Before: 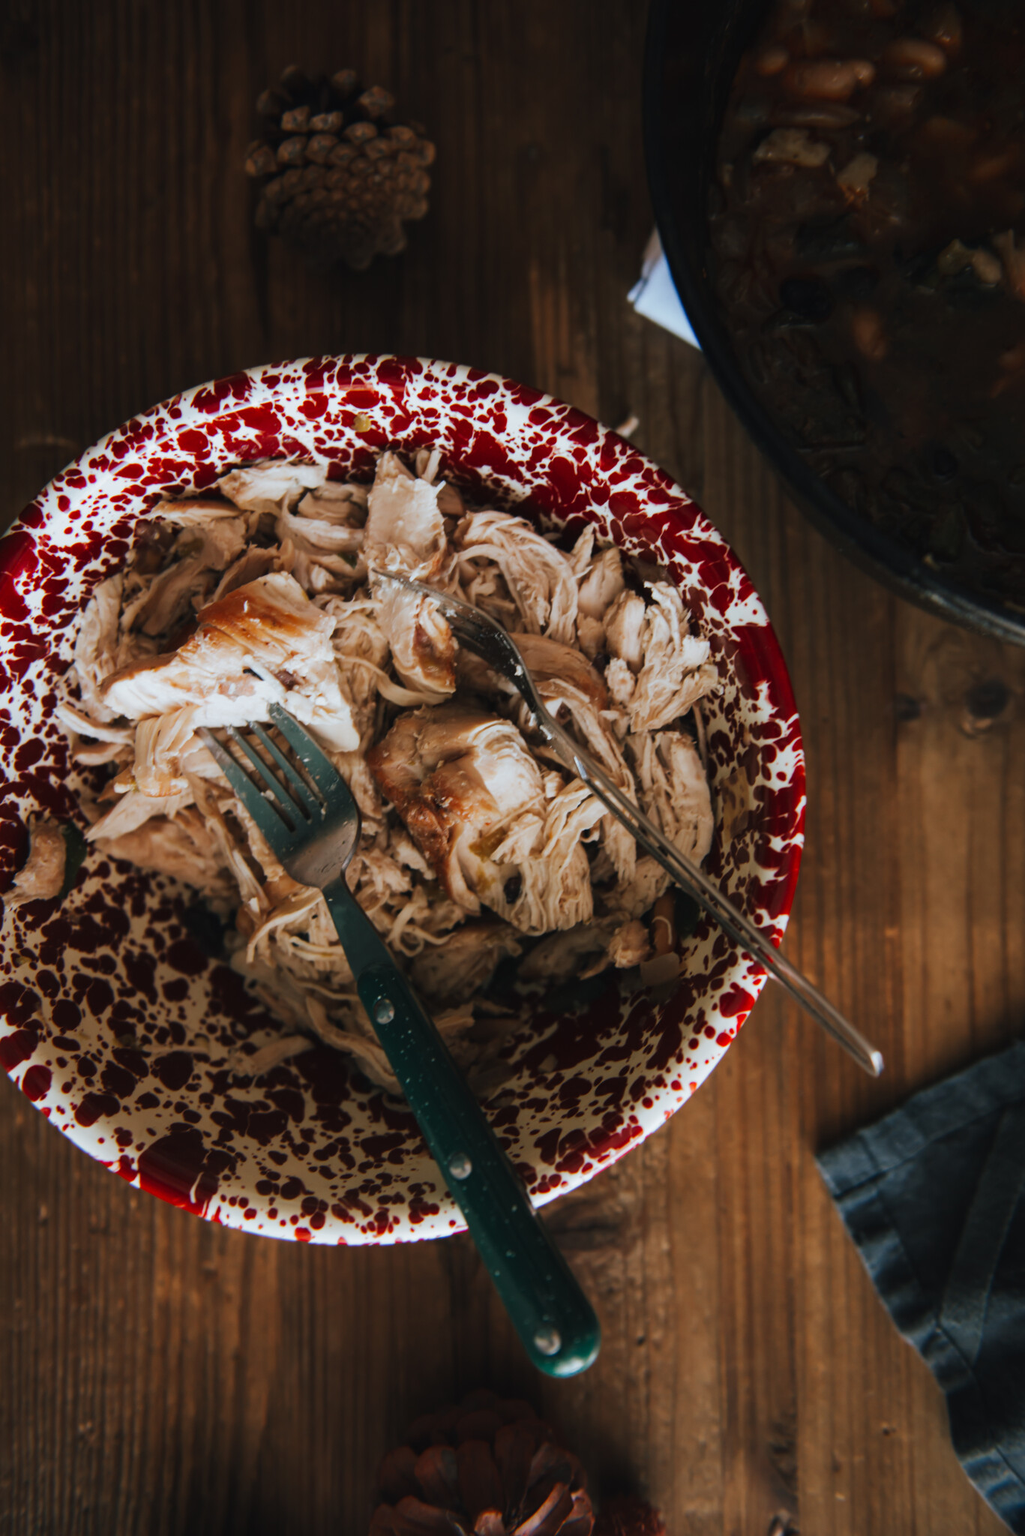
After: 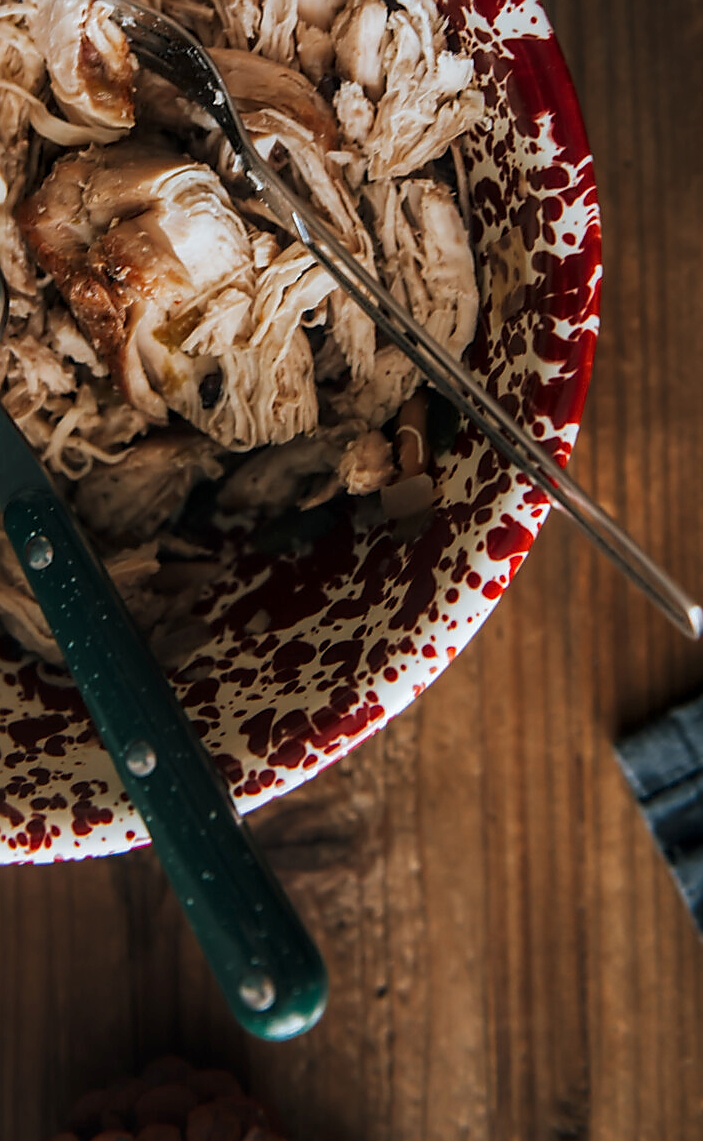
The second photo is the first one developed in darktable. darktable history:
crop: left 34.616%, top 38.899%, right 13.908%, bottom 5.371%
sharpen: radius 1.354, amount 1.267, threshold 0.775
local contrast: detail 130%
